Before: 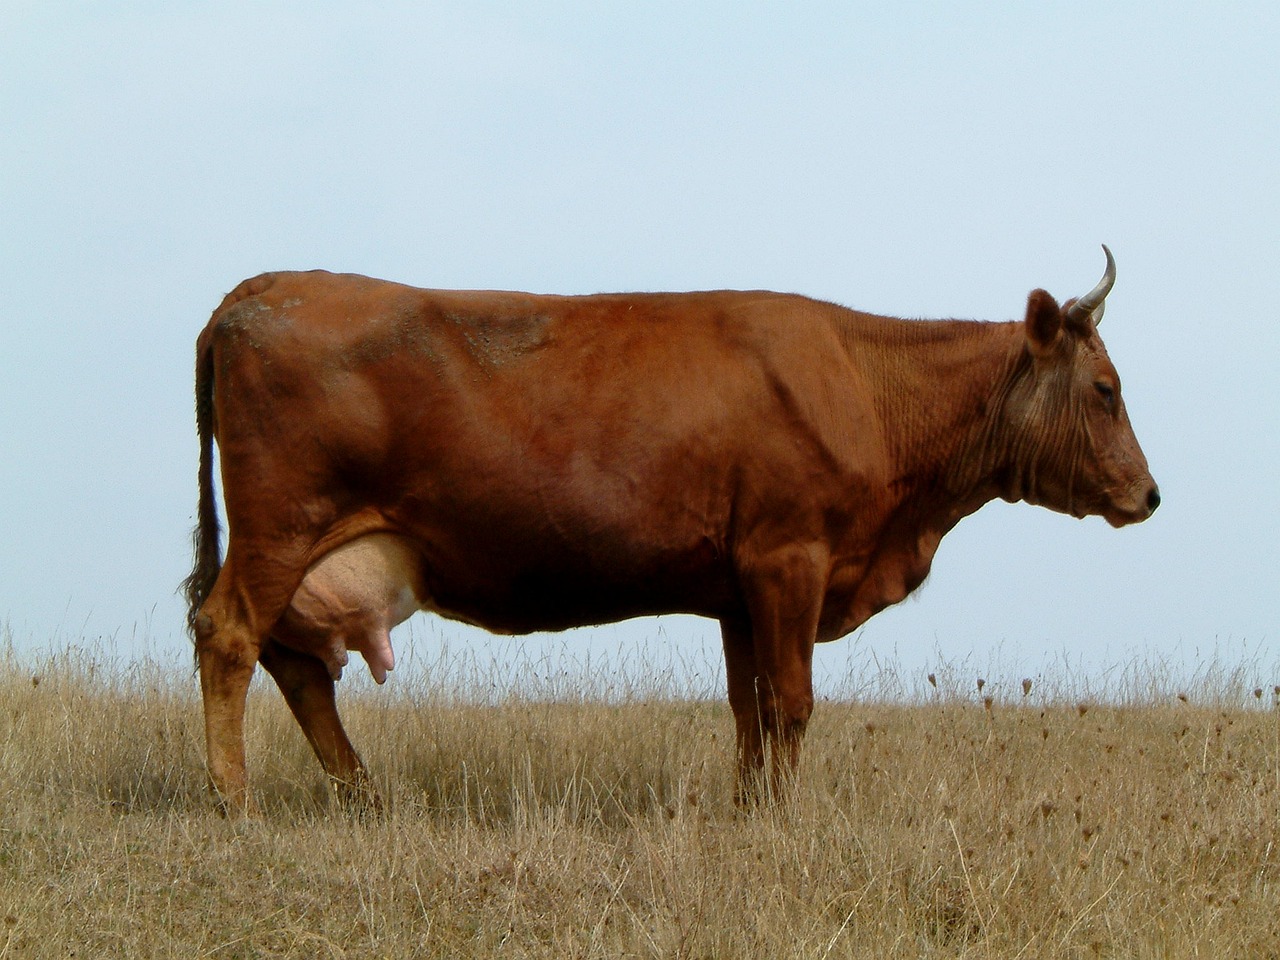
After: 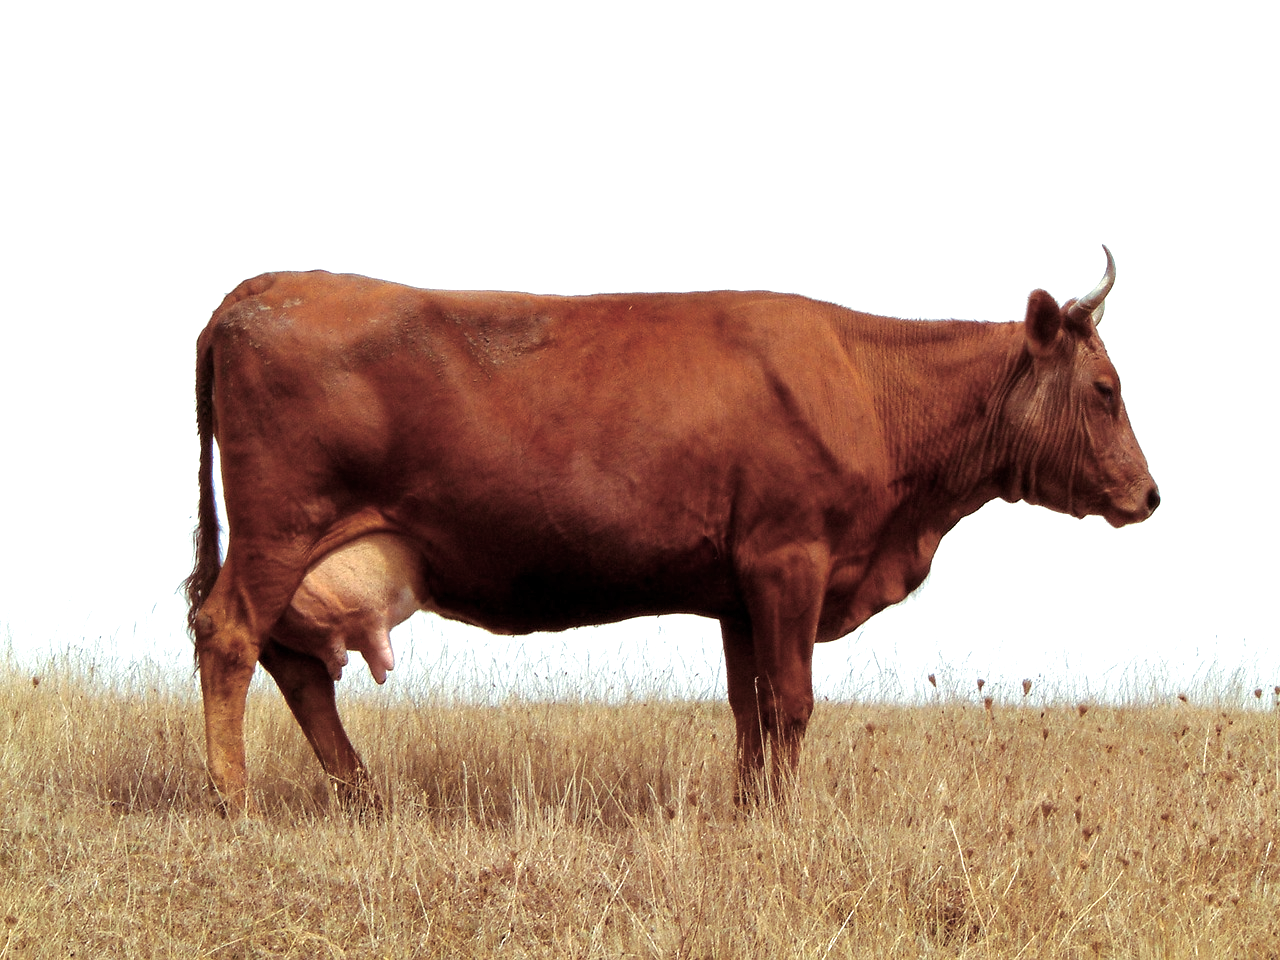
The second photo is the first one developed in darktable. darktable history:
exposure: exposure 0.943 EV, compensate highlight preservation false
split-toning: on, module defaults
